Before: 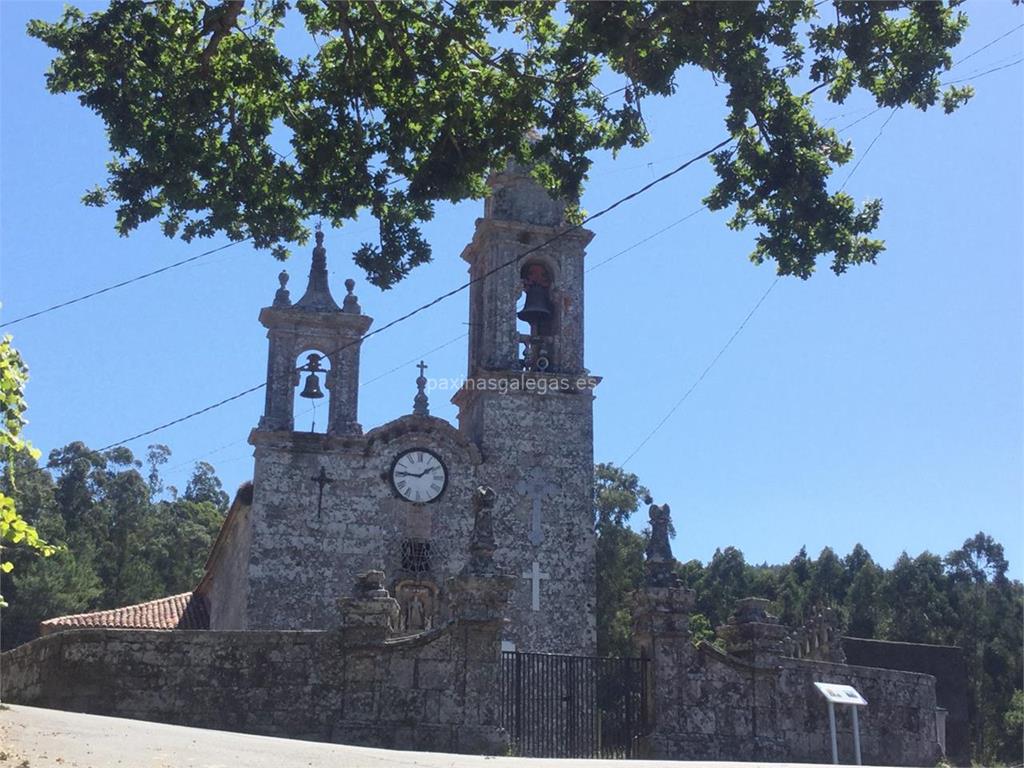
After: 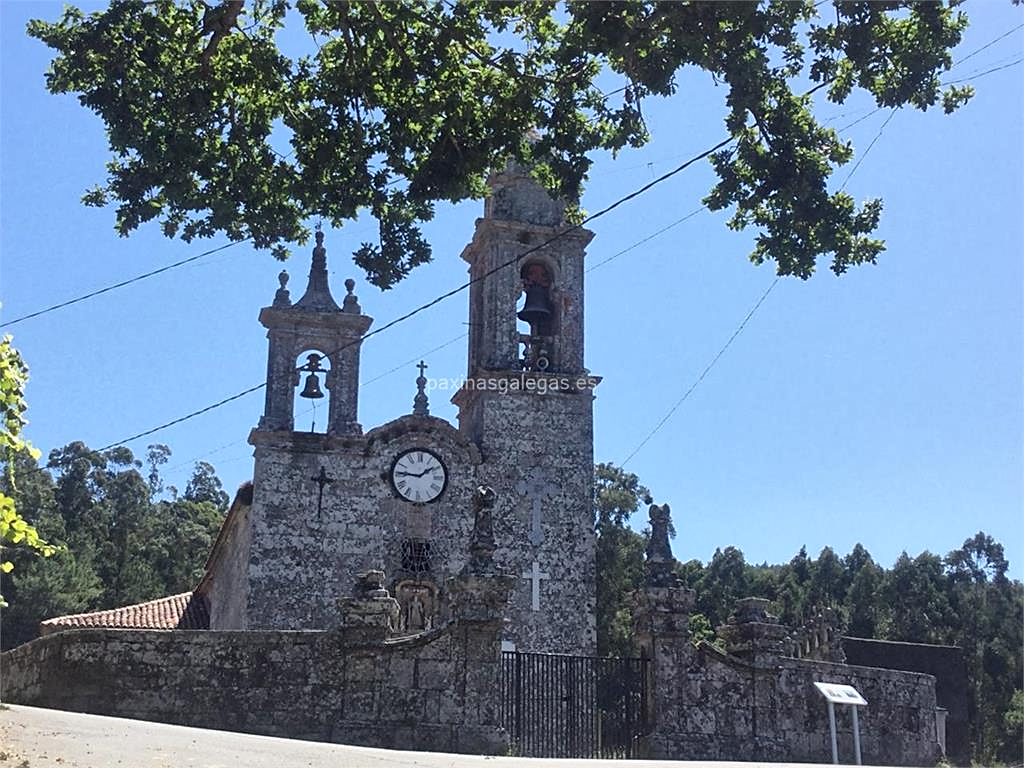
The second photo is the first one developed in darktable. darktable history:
white balance: emerald 1
sharpen: on, module defaults
exposure: compensate highlight preservation false
local contrast: mode bilateral grid, contrast 20, coarseness 50, detail 150%, midtone range 0.2
